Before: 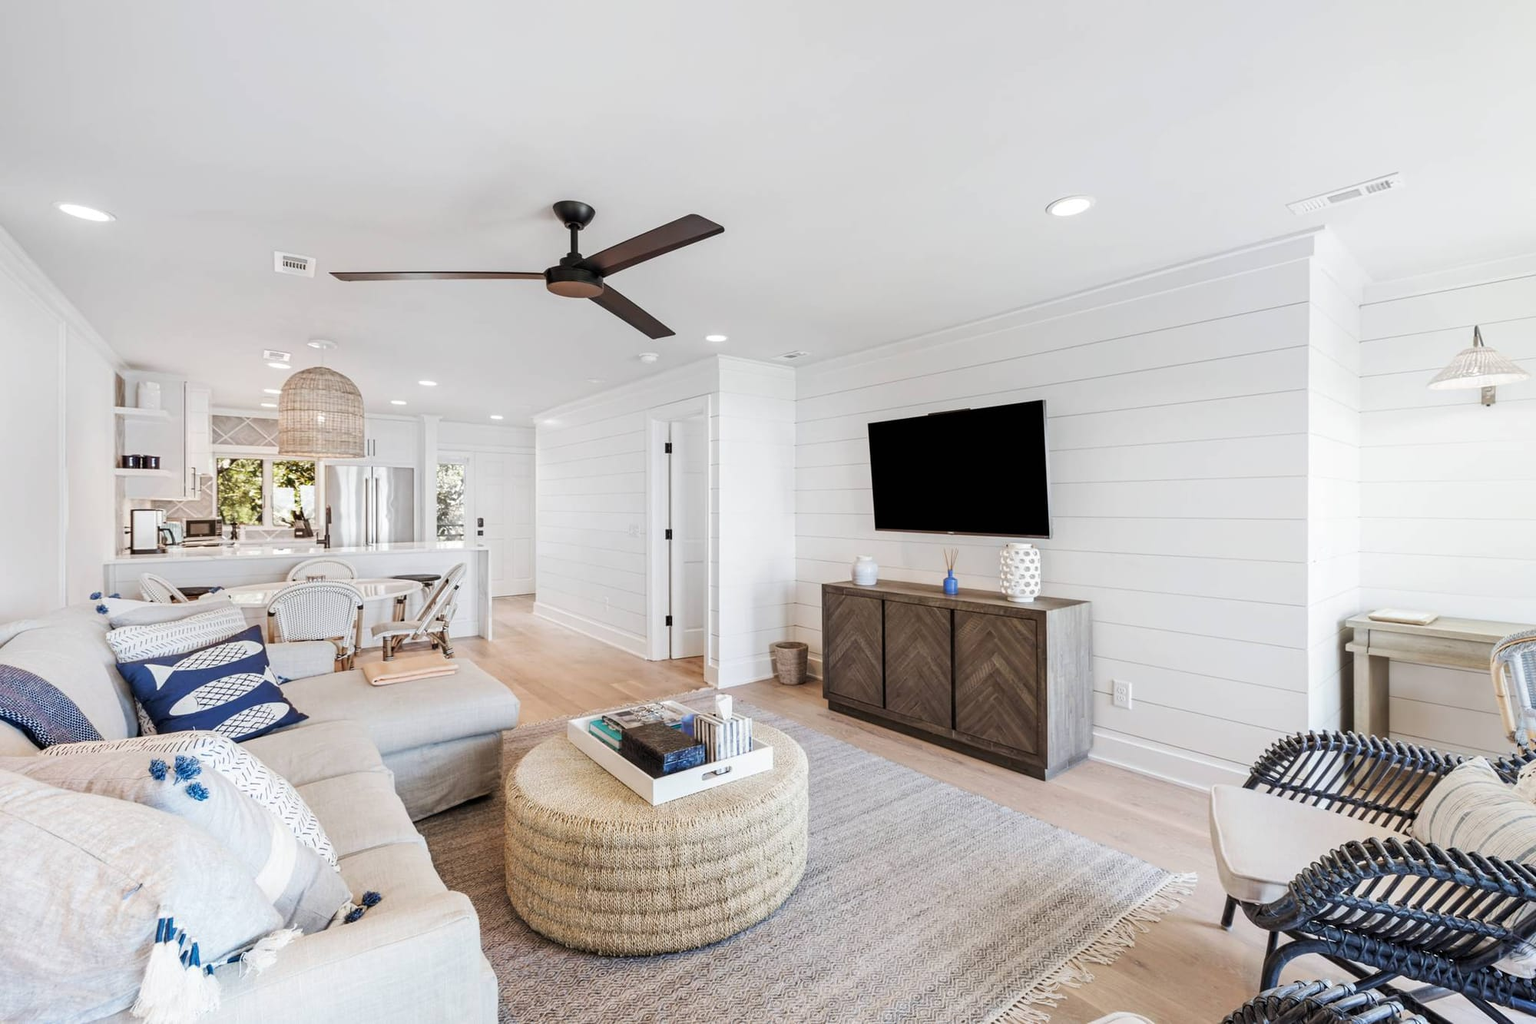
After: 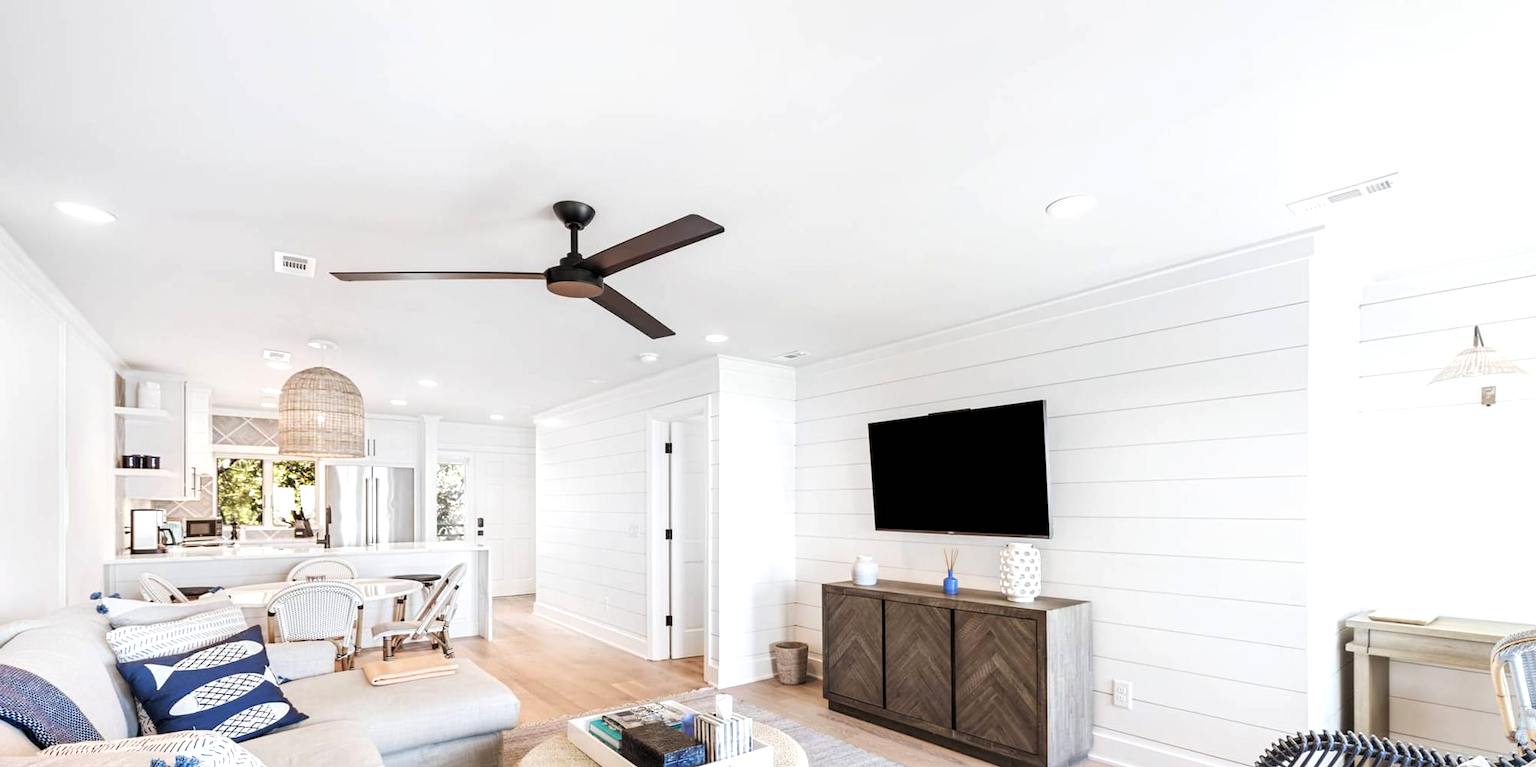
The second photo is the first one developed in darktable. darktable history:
tone equalizer: -8 EV -0.44 EV, -7 EV -0.381 EV, -6 EV -0.331 EV, -5 EV -0.197 EV, -3 EV 0.195 EV, -2 EV 0.332 EV, -1 EV 0.407 EV, +0 EV 0.42 EV
crop: bottom 24.991%
